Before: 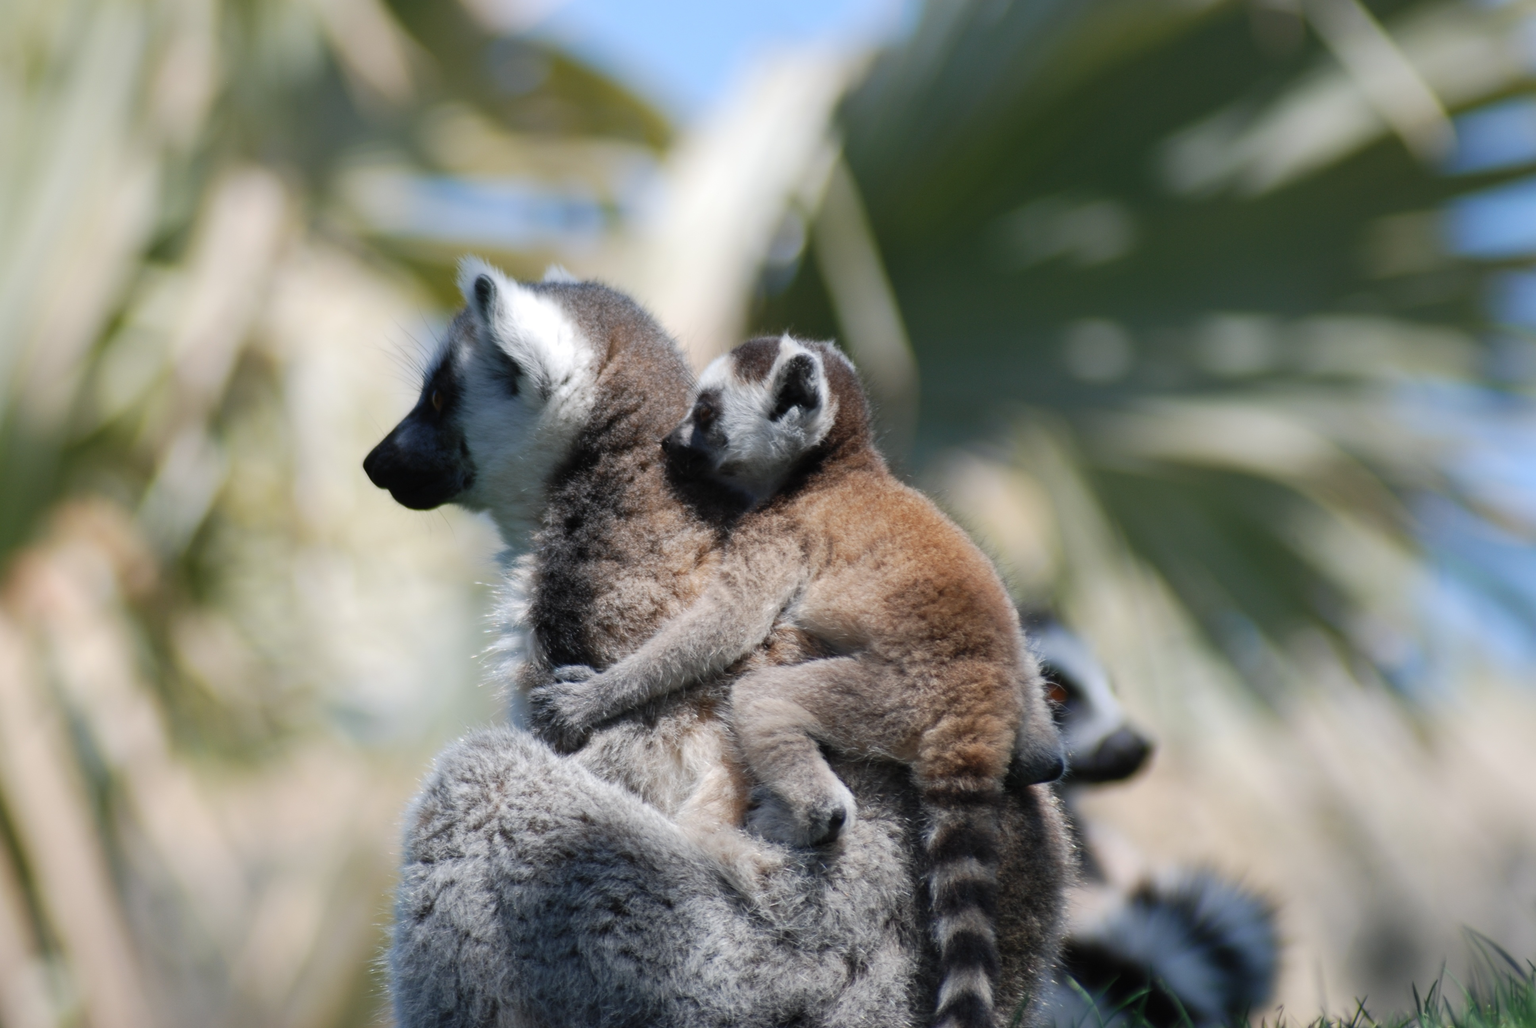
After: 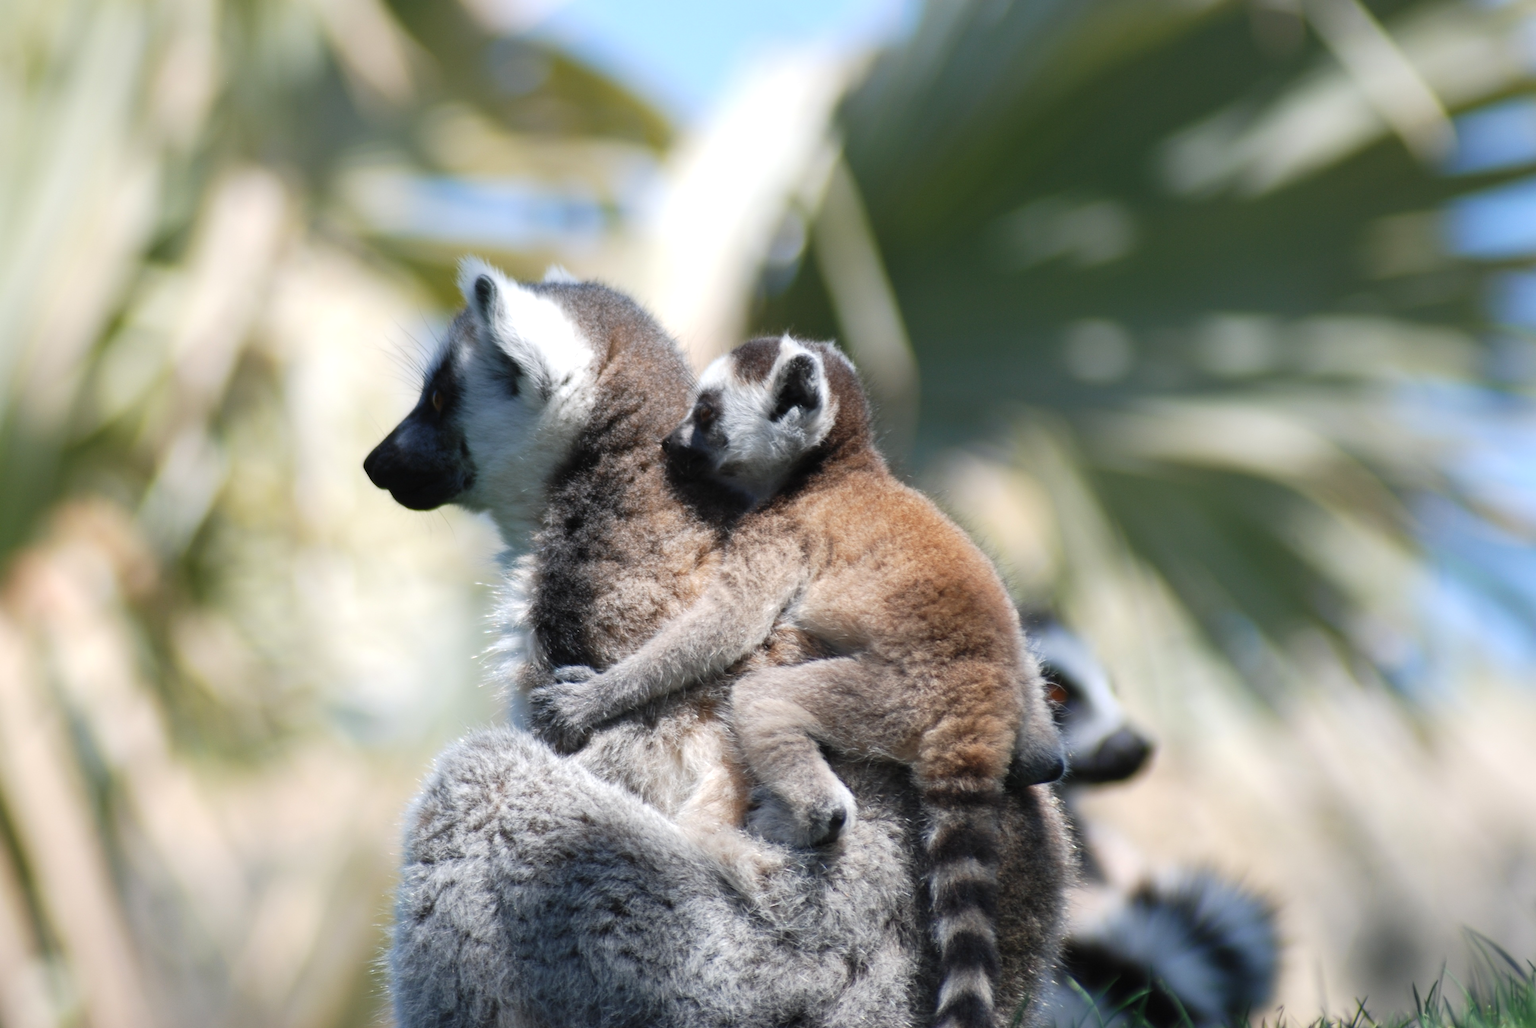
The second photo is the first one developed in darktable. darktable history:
exposure: exposure 0.378 EV, compensate highlight preservation false
